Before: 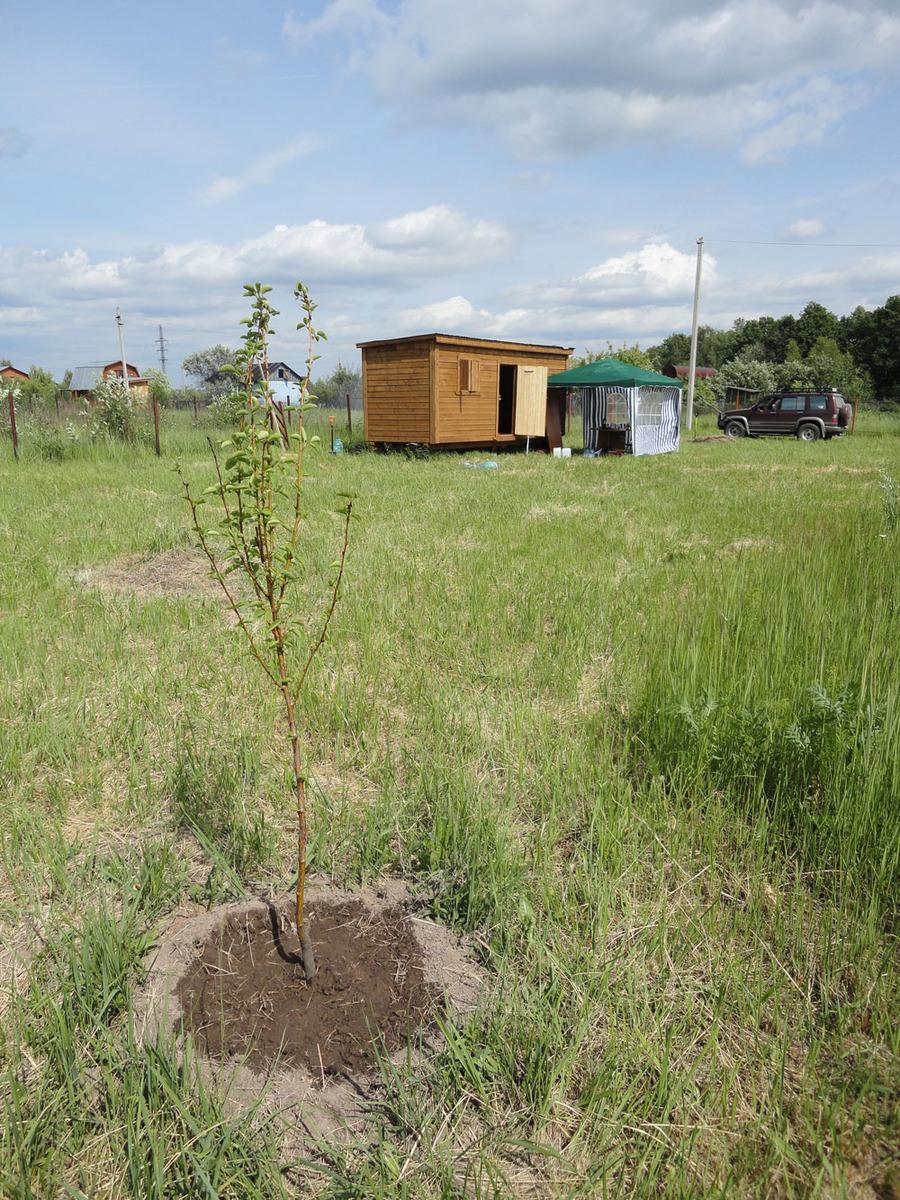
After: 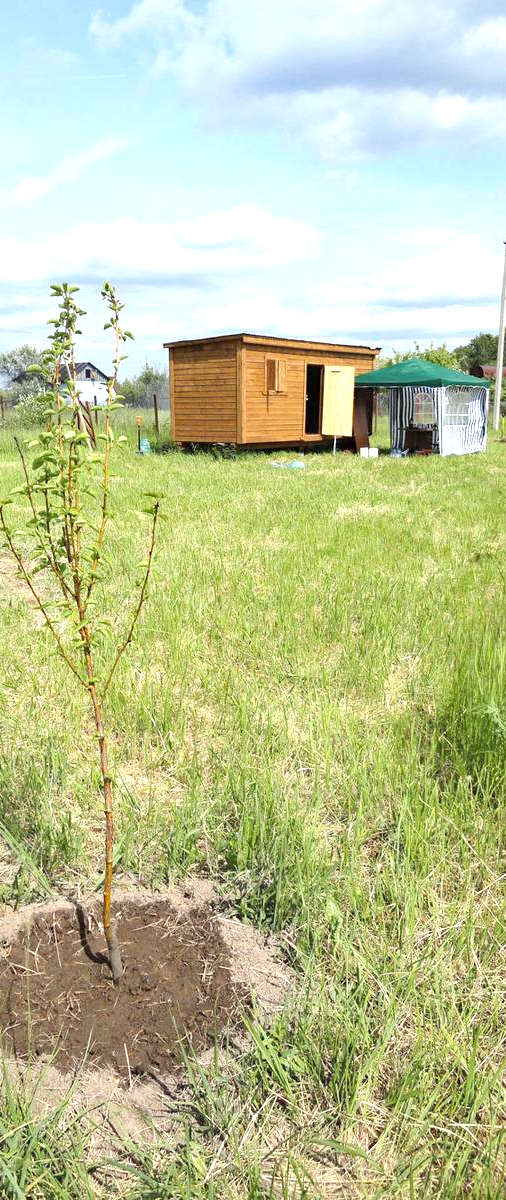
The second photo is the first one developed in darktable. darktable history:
exposure: black level correction 0, exposure 0.9 EV, compensate highlight preservation false
haze removal: compatibility mode true, adaptive false
crop: left 21.496%, right 22.254%
